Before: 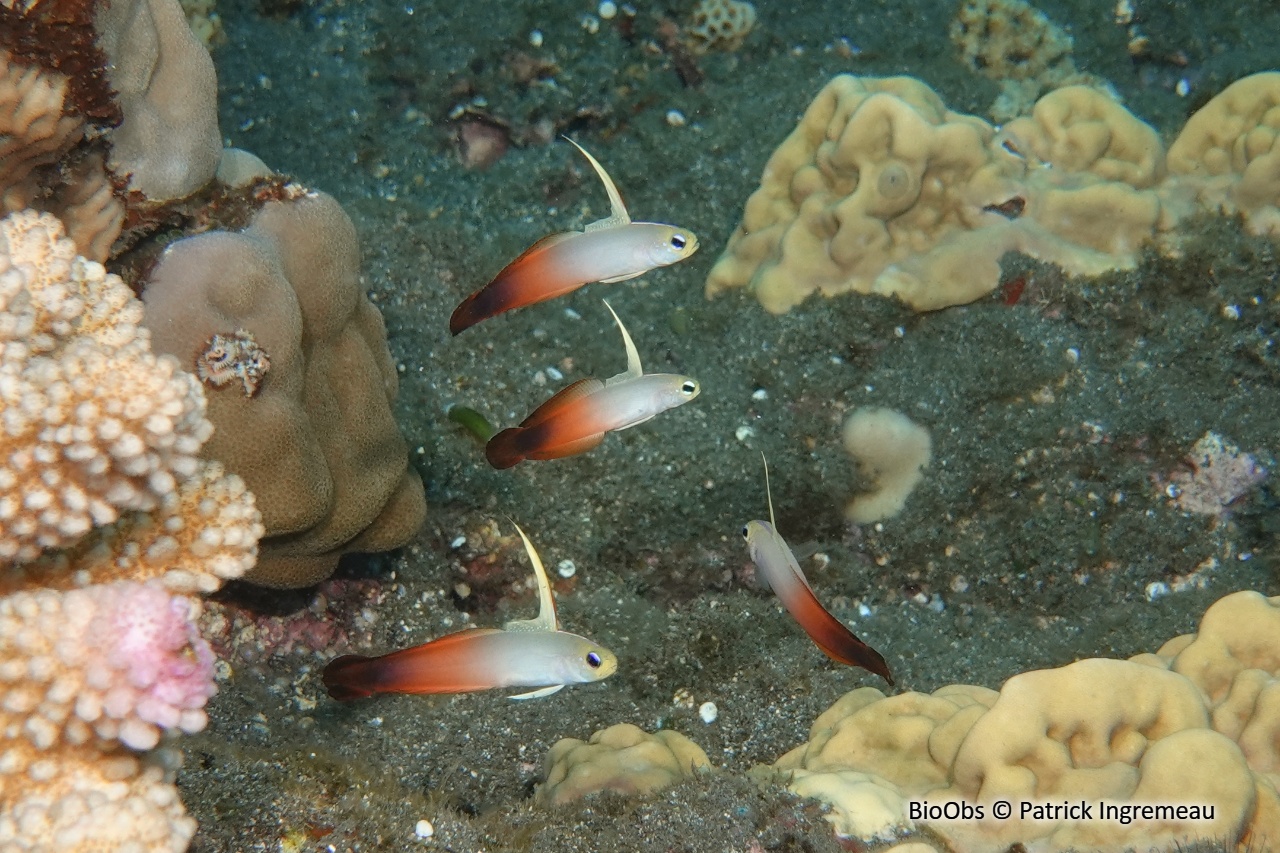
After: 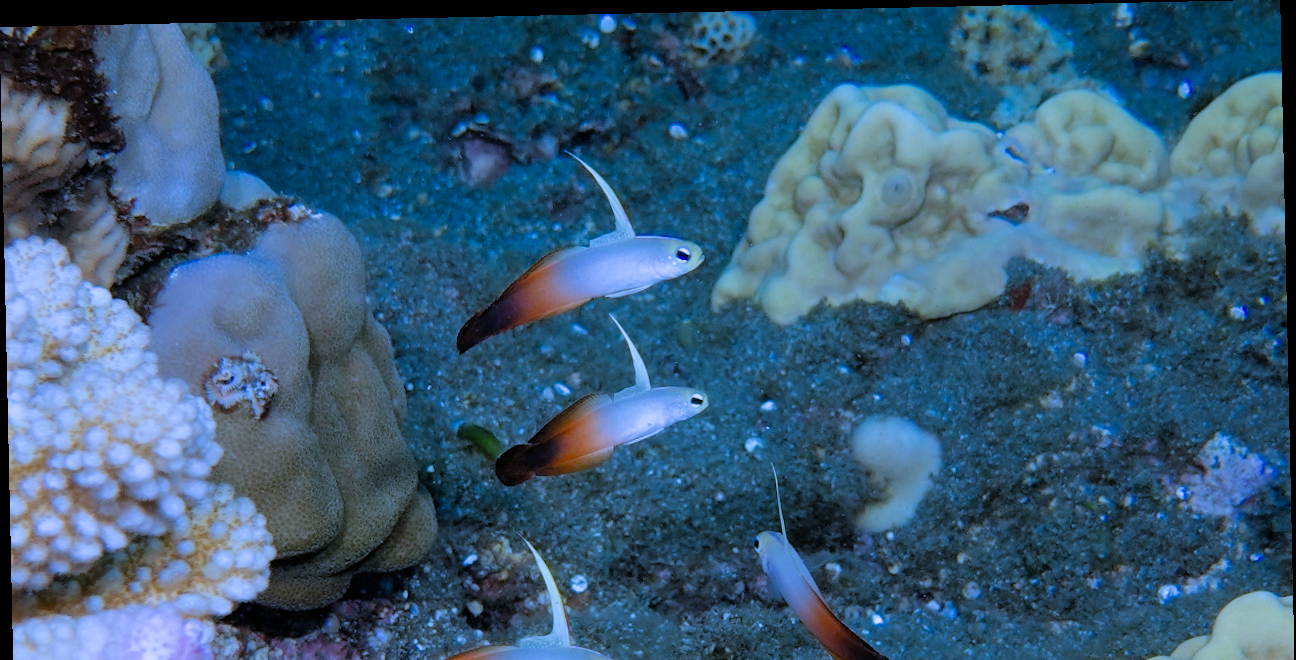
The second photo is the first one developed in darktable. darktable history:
white balance: red 0.766, blue 1.537
rotate and perspective: rotation -1.24°, automatic cropping off
crop: bottom 24.967%
filmic rgb: black relative exposure -7.75 EV, white relative exposure 4.4 EV, threshold 3 EV, target black luminance 0%, hardness 3.76, latitude 50.51%, contrast 1.074, highlights saturation mix 10%, shadows ↔ highlights balance -0.22%, color science v4 (2020), enable highlight reconstruction true
